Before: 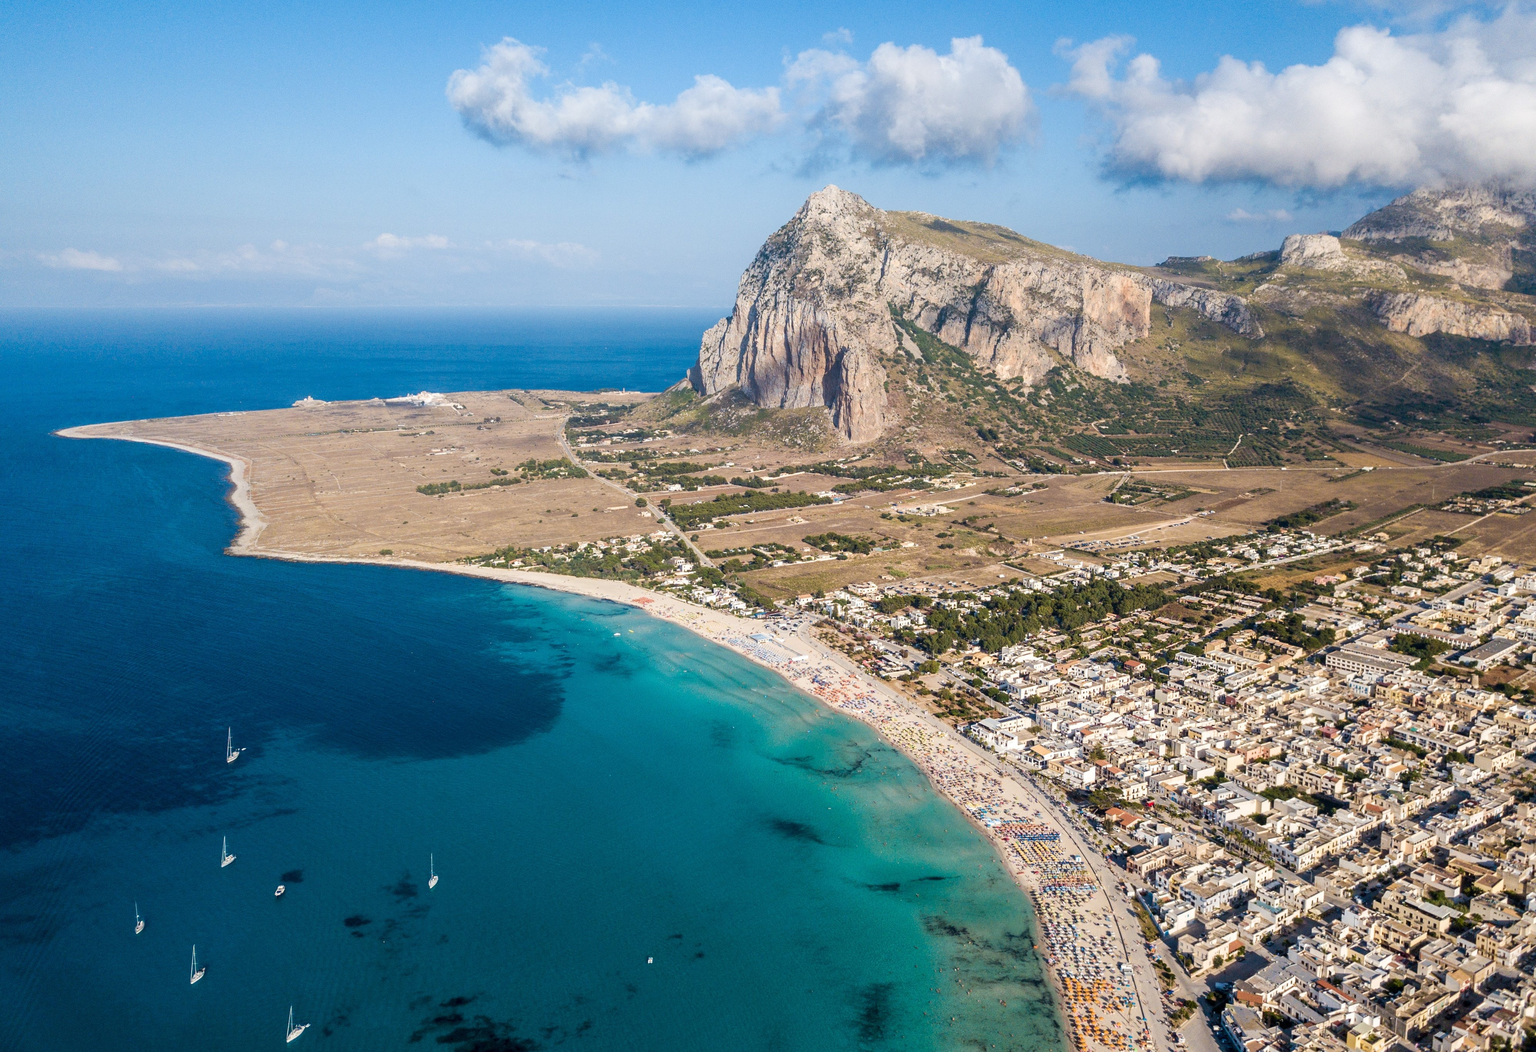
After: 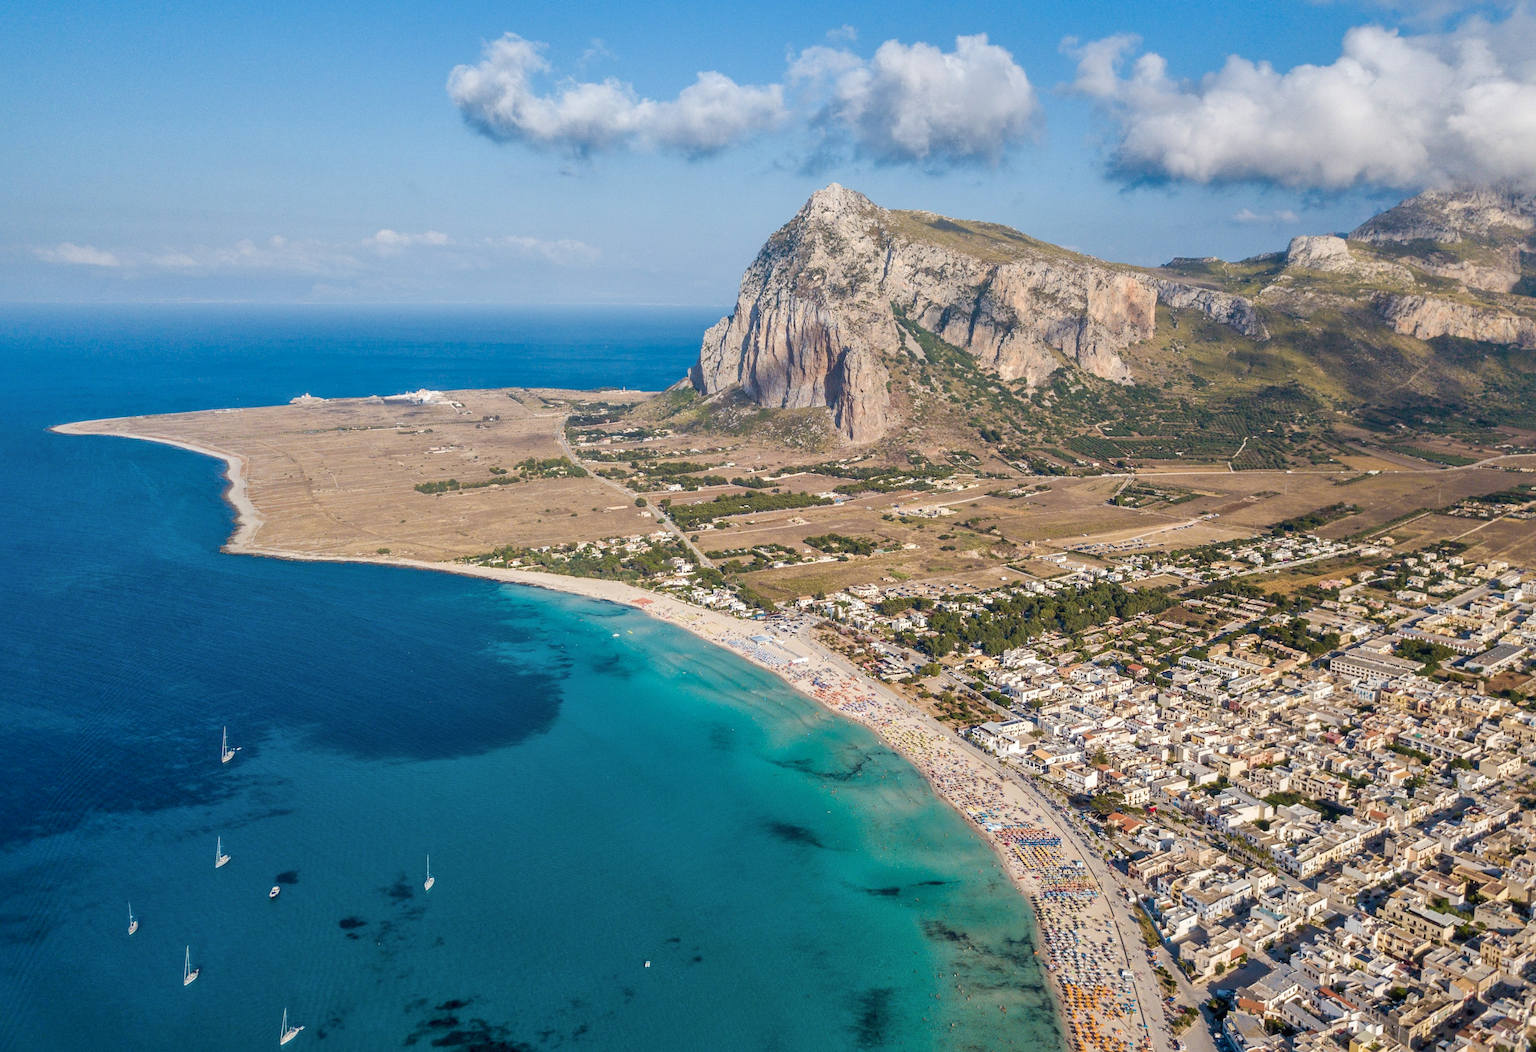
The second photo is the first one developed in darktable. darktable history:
crop and rotate: angle -0.318°
shadows and highlights: on, module defaults
